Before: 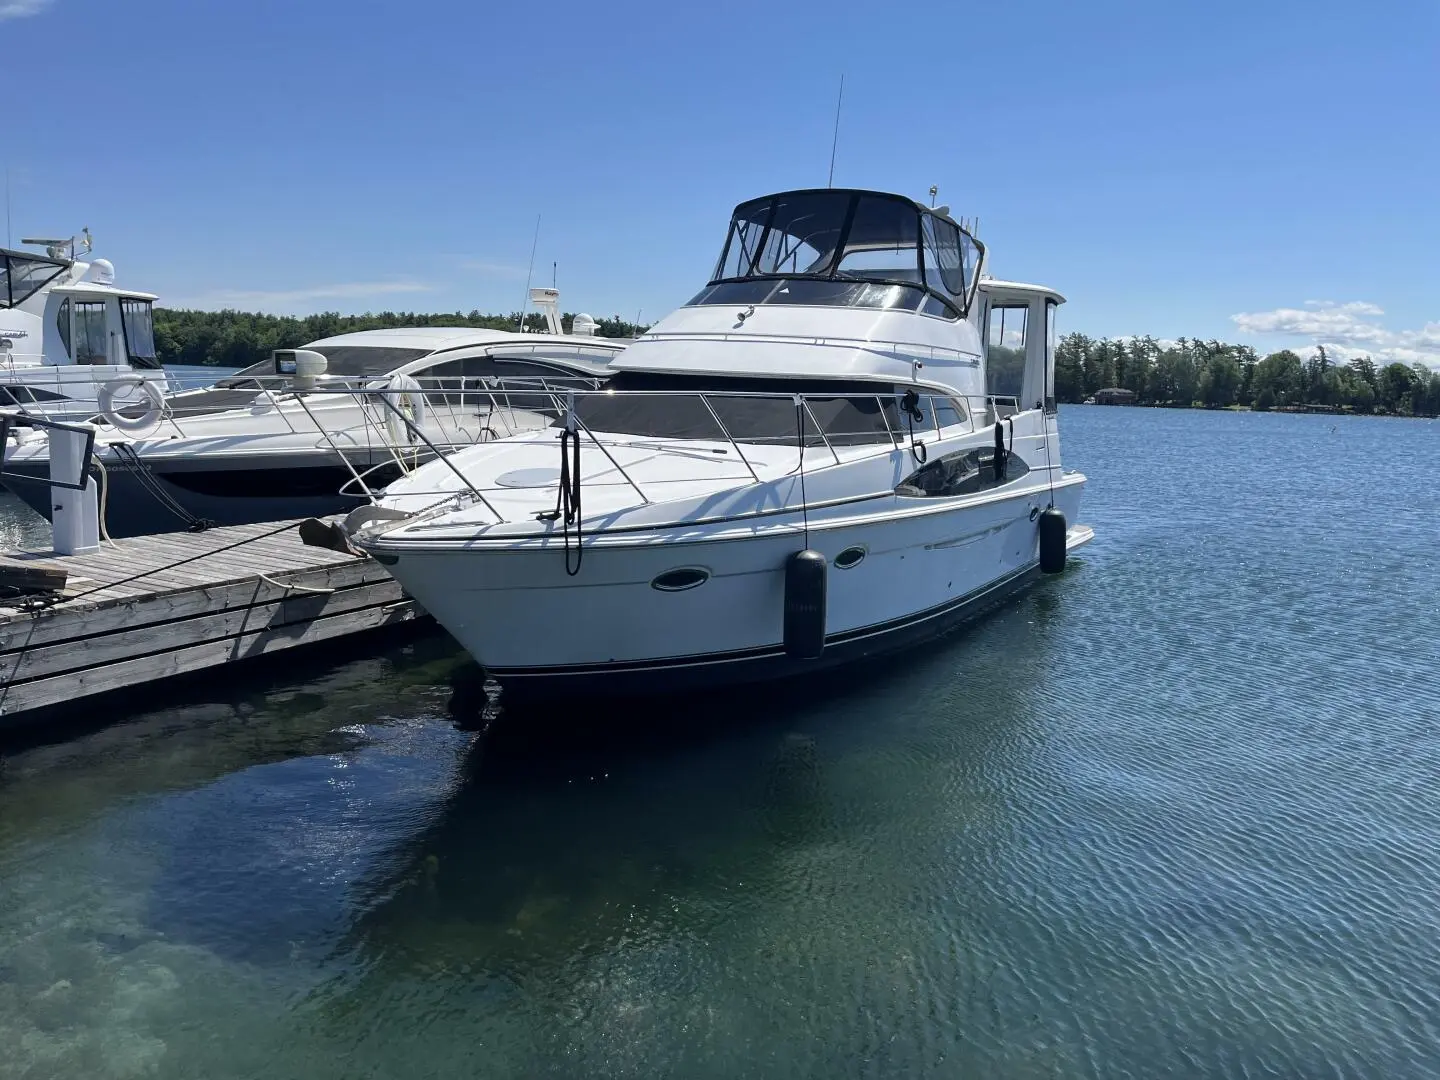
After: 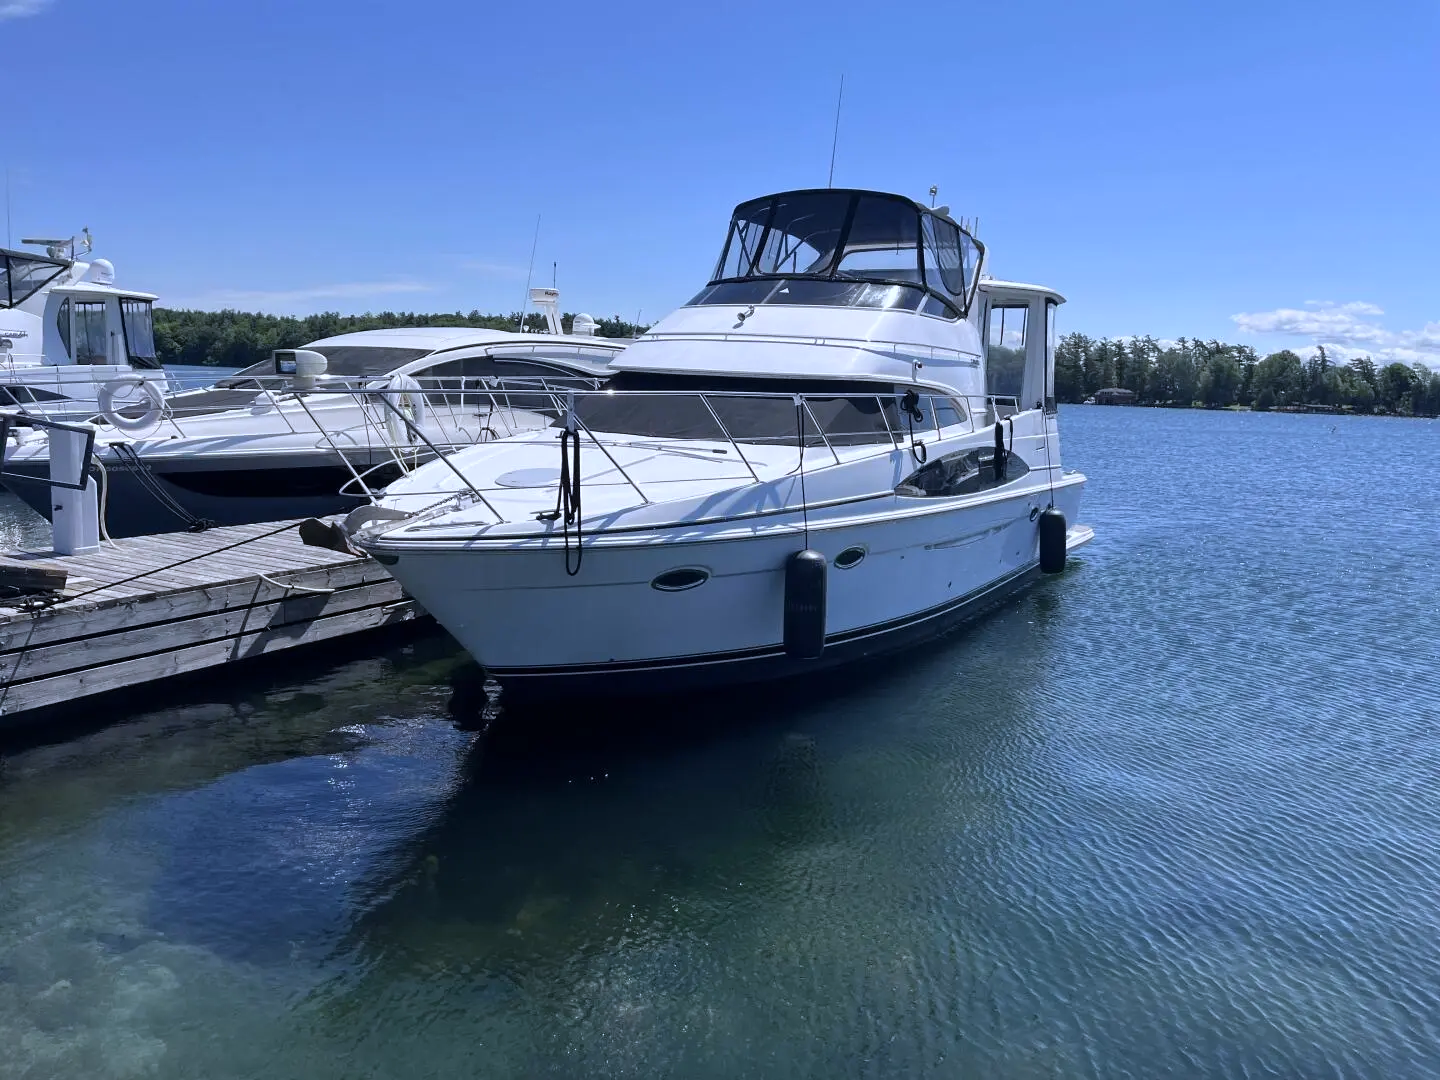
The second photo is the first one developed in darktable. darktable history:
white balance: red 0.967, blue 1.119, emerald 0.756
exposure: compensate highlight preservation false
